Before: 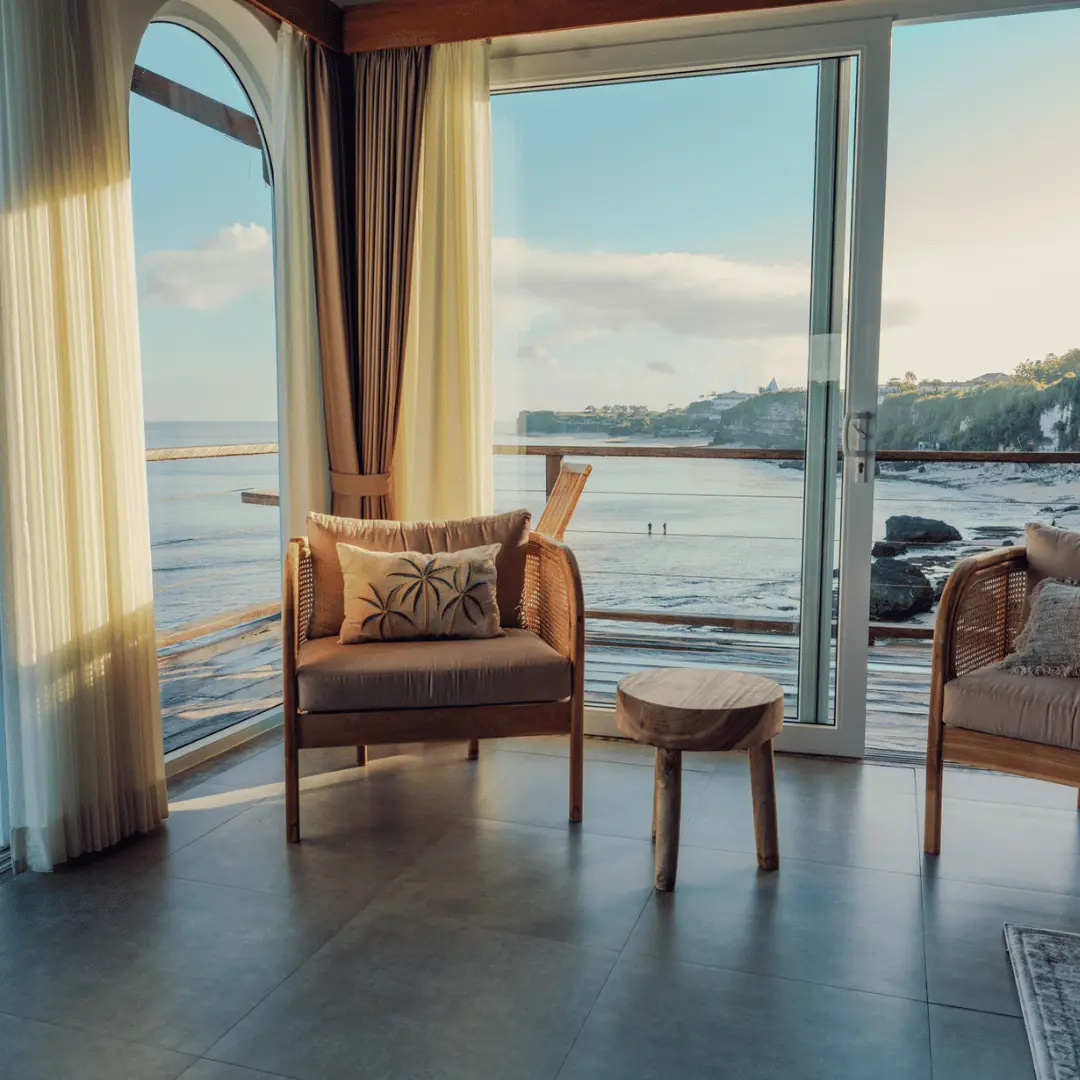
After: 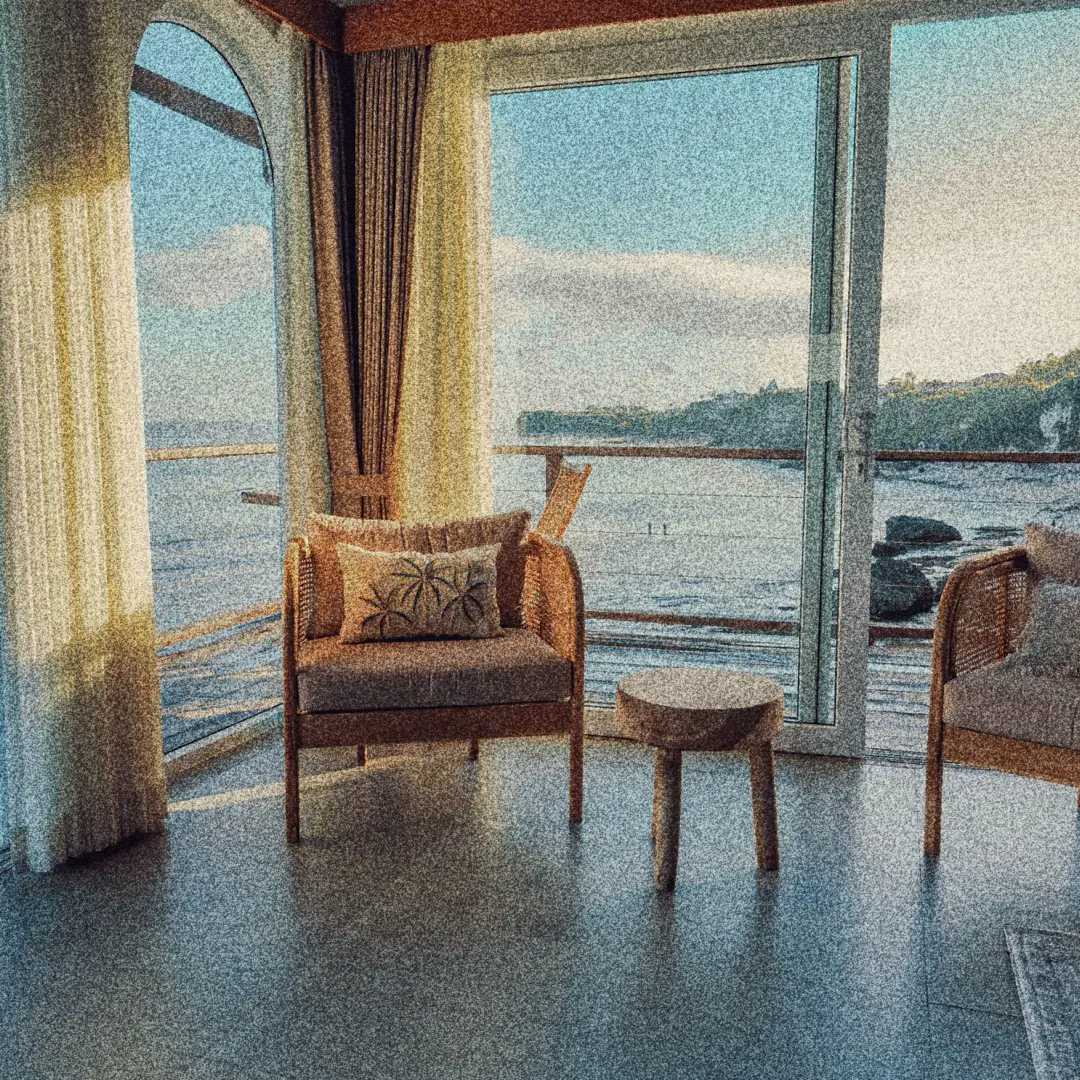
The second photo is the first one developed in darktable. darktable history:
shadows and highlights: on, module defaults
grain: coarseness 30.02 ISO, strength 100%
